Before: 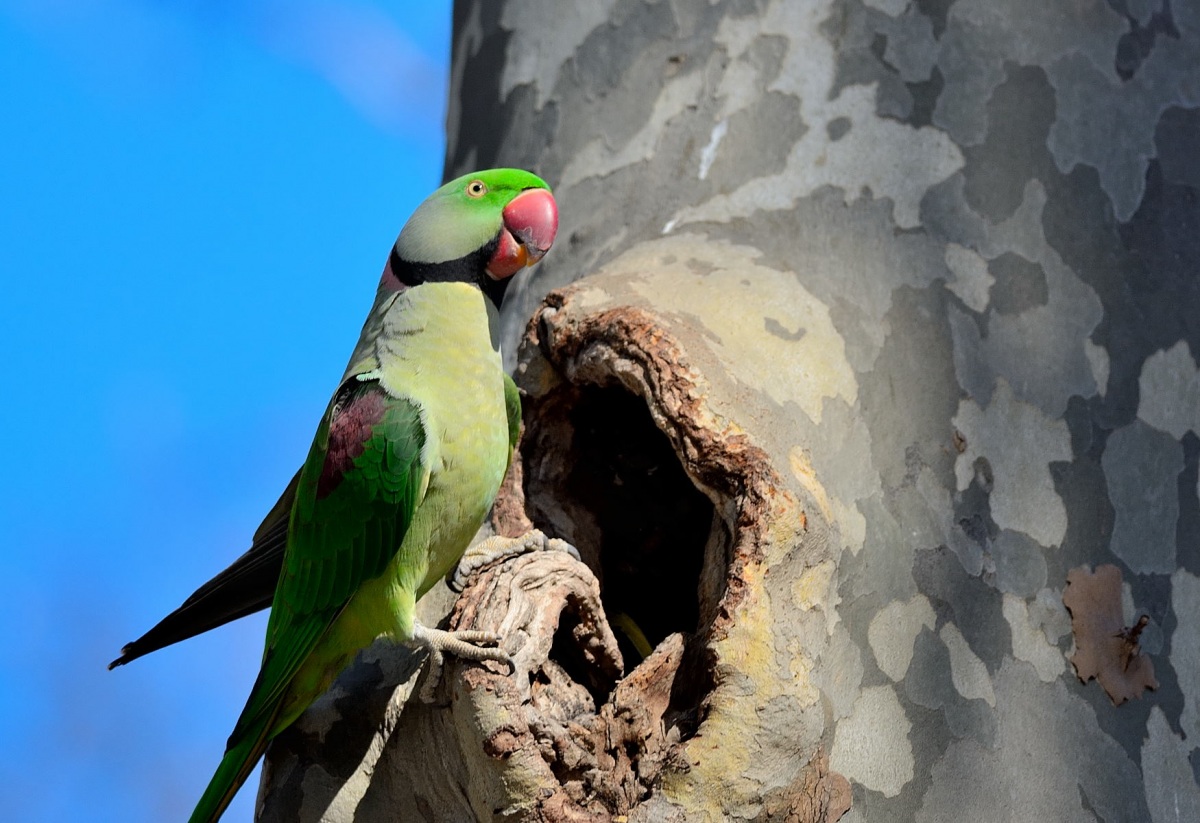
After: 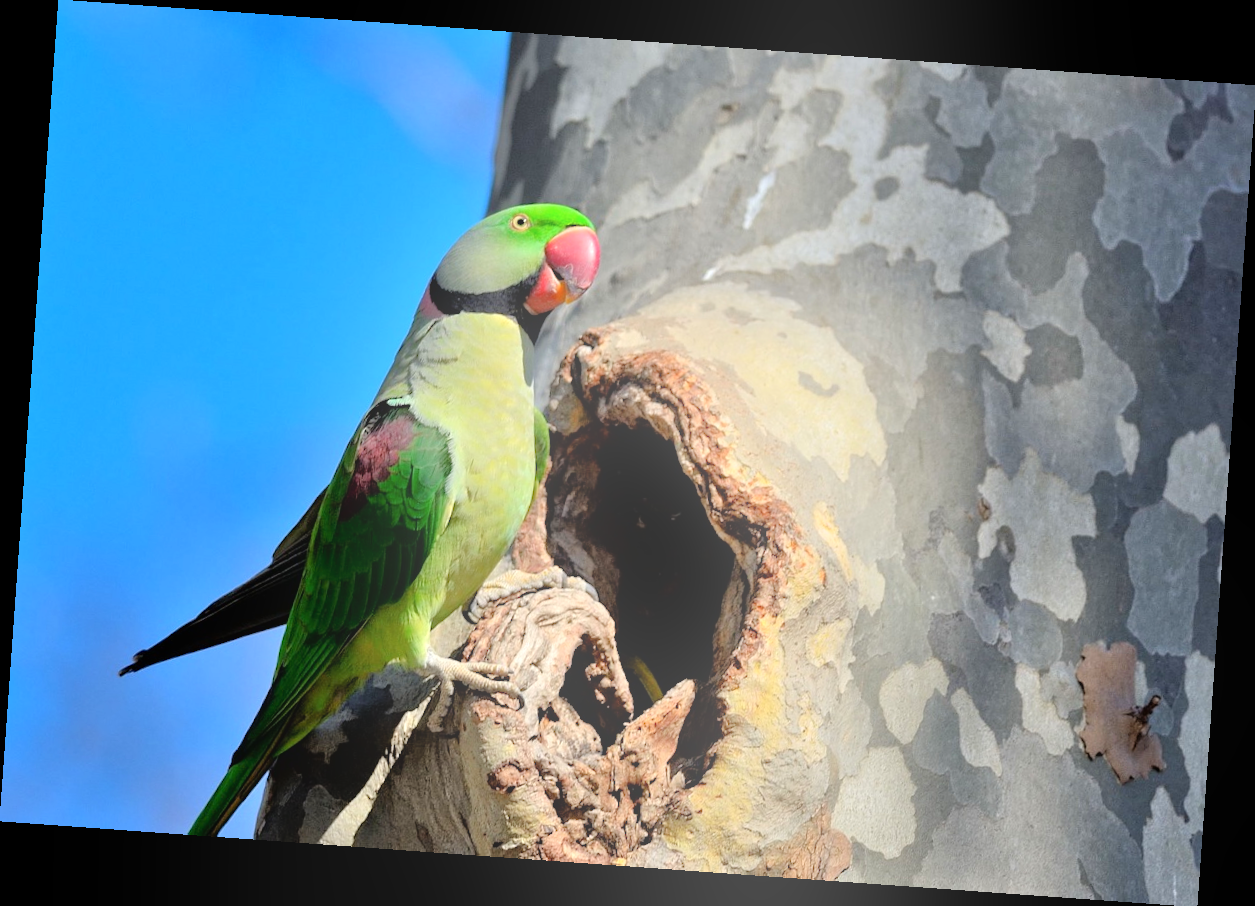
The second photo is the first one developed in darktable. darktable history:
rotate and perspective: rotation 4.1°, automatic cropping off
local contrast: mode bilateral grid, contrast 20, coarseness 50, detail 120%, midtone range 0.2
tone equalizer: -7 EV 0.15 EV, -6 EV 0.6 EV, -5 EV 1.15 EV, -4 EV 1.33 EV, -3 EV 1.15 EV, -2 EV 0.6 EV, -1 EV 0.15 EV, mask exposure compensation -0.5 EV
bloom: threshold 82.5%, strength 16.25%
